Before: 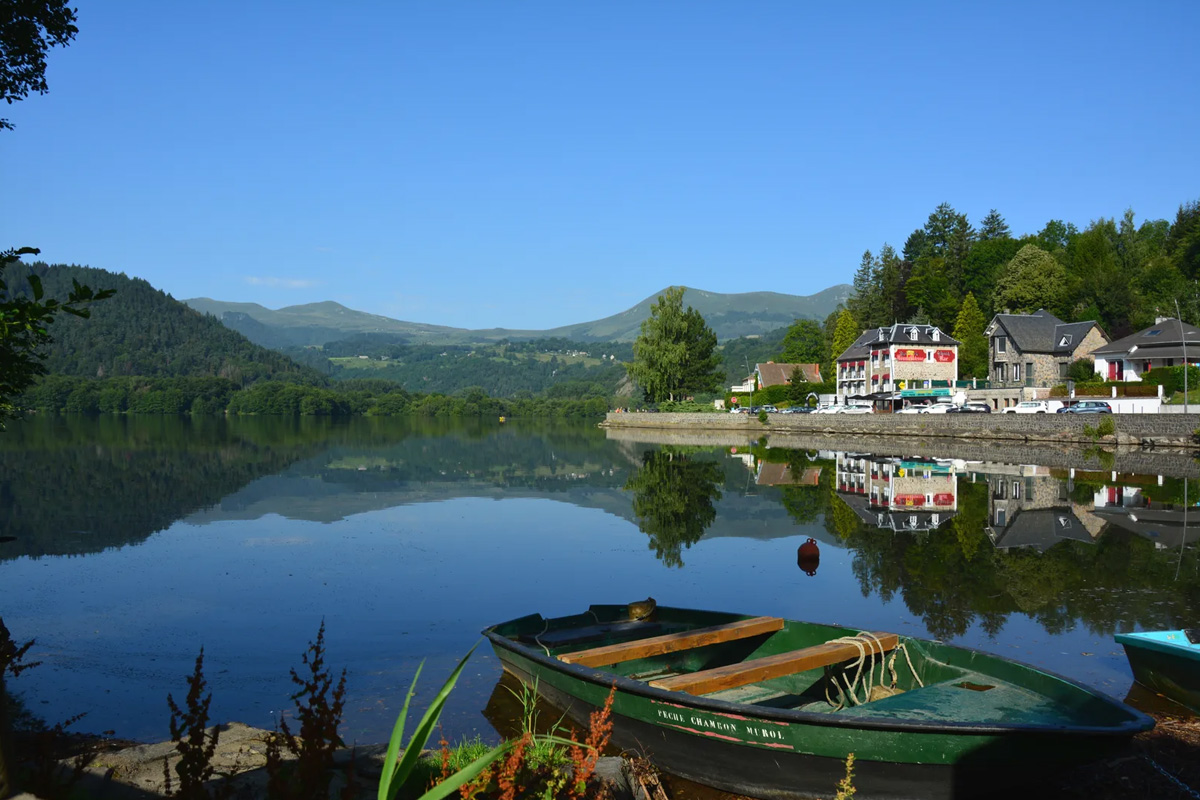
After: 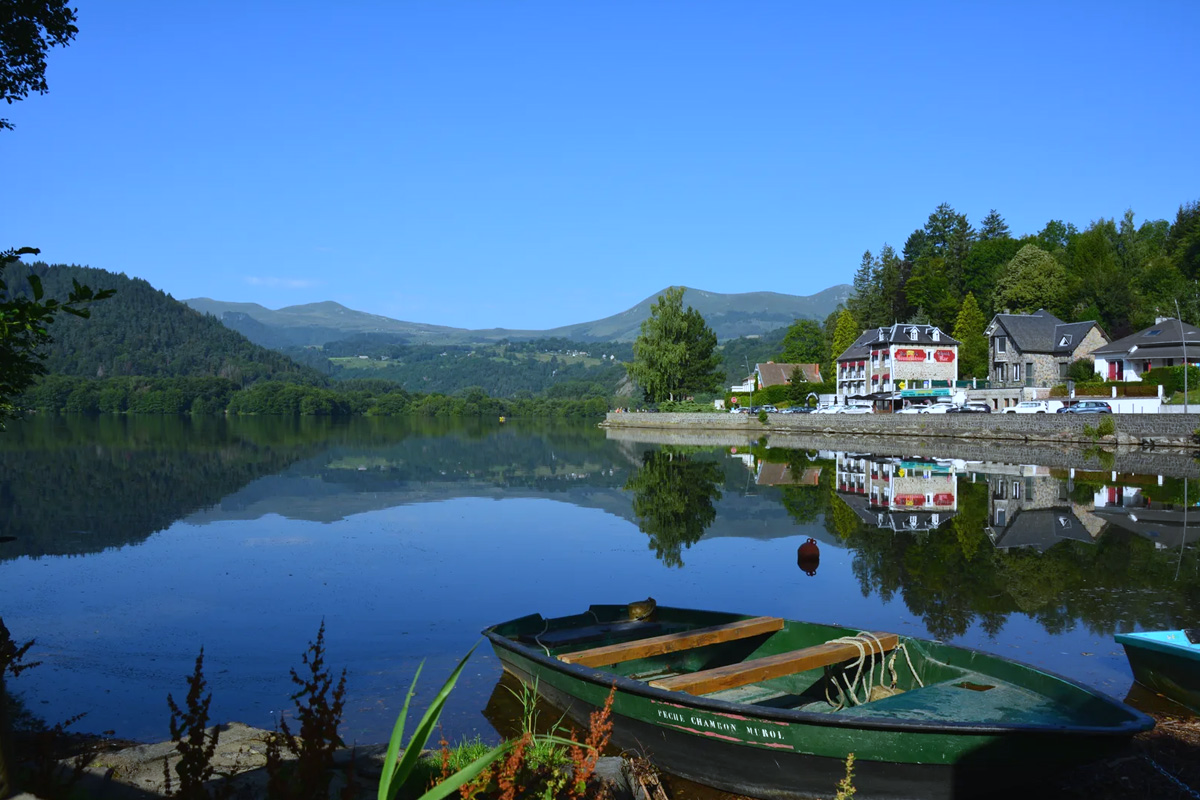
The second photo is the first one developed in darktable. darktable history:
white balance: red 0.926, green 1.003, blue 1.133
